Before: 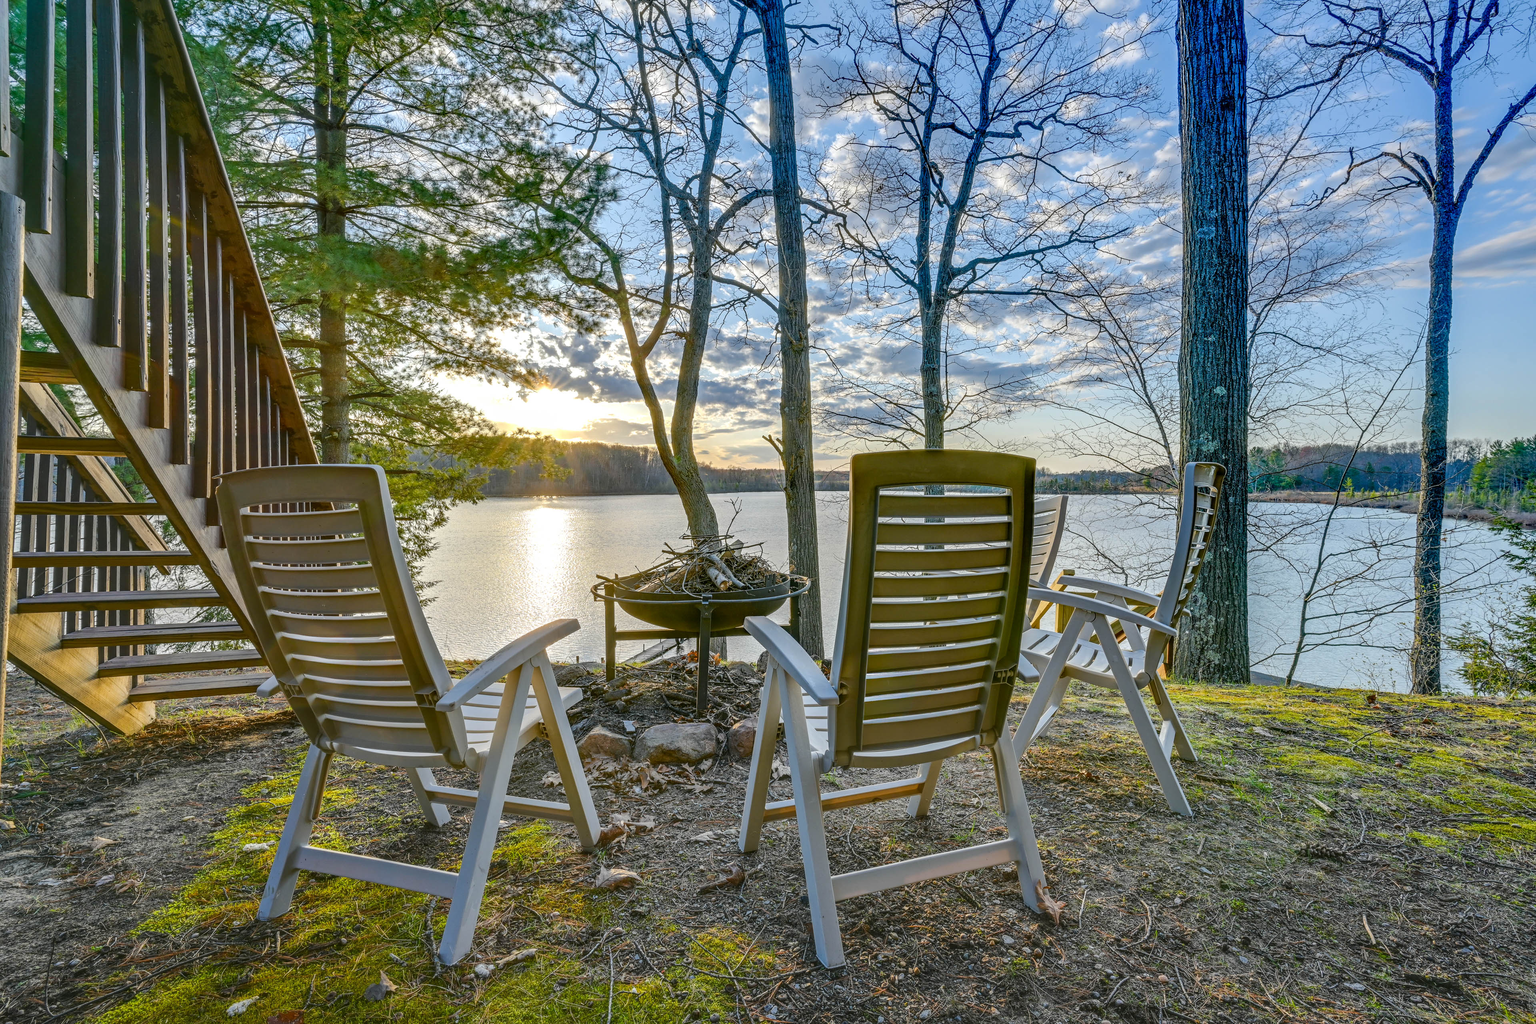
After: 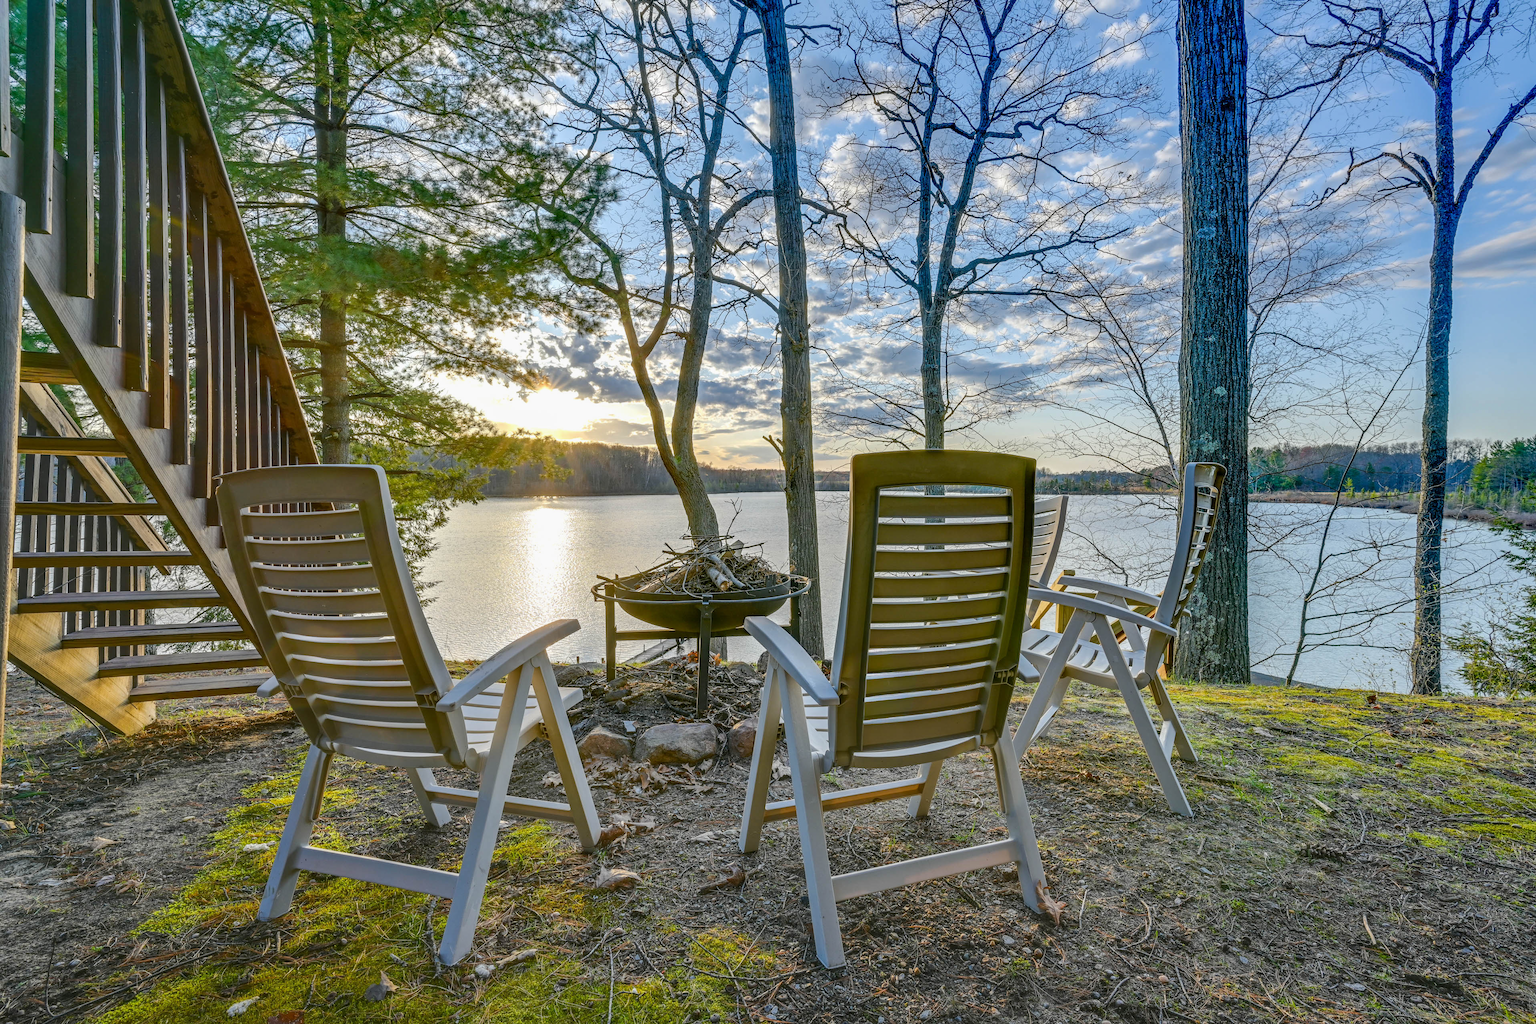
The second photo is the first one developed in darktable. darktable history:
tone equalizer: -7 EV 0.206 EV, -6 EV 0.102 EV, -5 EV 0.09 EV, -4 EV 0.076 EV, -2 EV -0.031 EV, -1 EV -0.042 EV, +0 EV -0.076 EV
